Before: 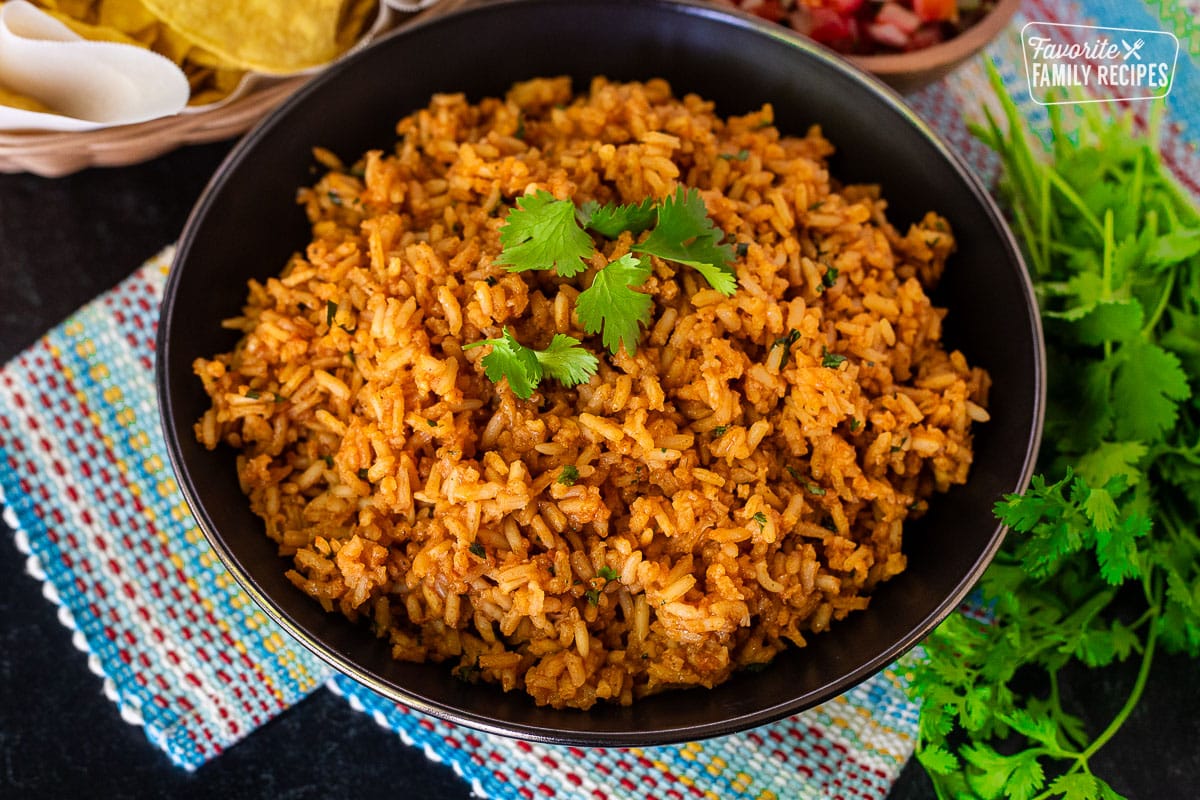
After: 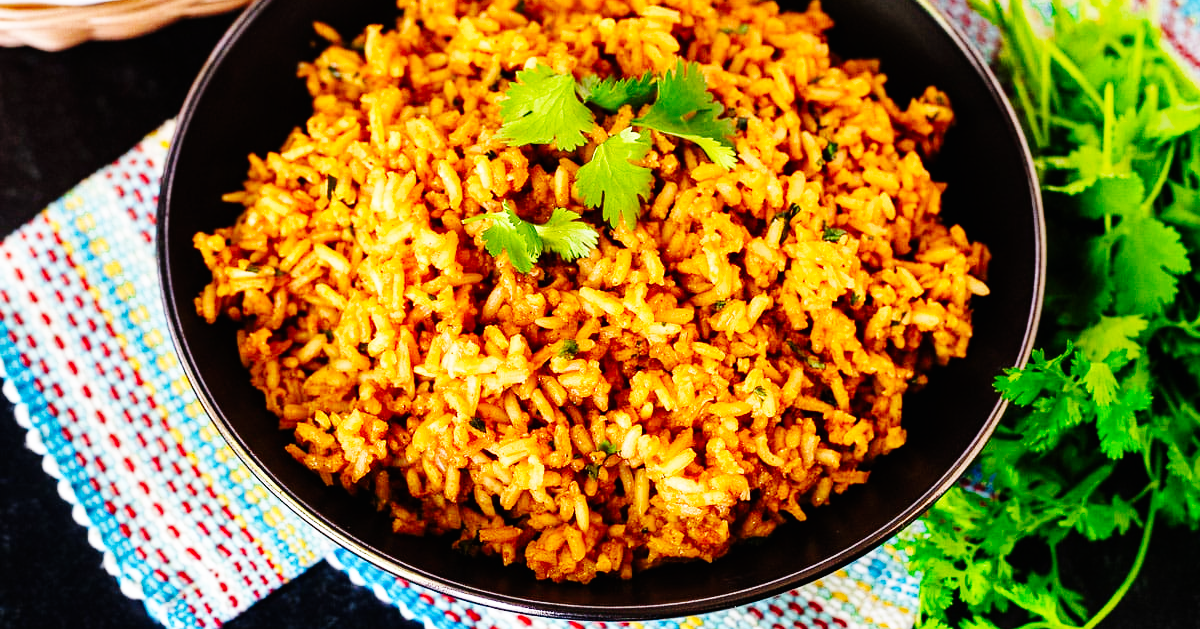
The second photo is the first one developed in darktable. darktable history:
crop and rotate: top 15.775%, bottom 5.494%
base curve: curves: ch0 [(0, 0) (0, 0) (0.002, 0.001) (0.008, 0.003) (0.019, 0.011) (0.037, 0.037) (0.064, 0.11) (0.102, 0.232) (0.152, 0.379) (0.216, 0.524) (0.296, 0.665) (0.394, 0.789) (0.512, 0.881) (0.651, 0.945) (0.813, 0.986) (1, 1)], preserve colors none
